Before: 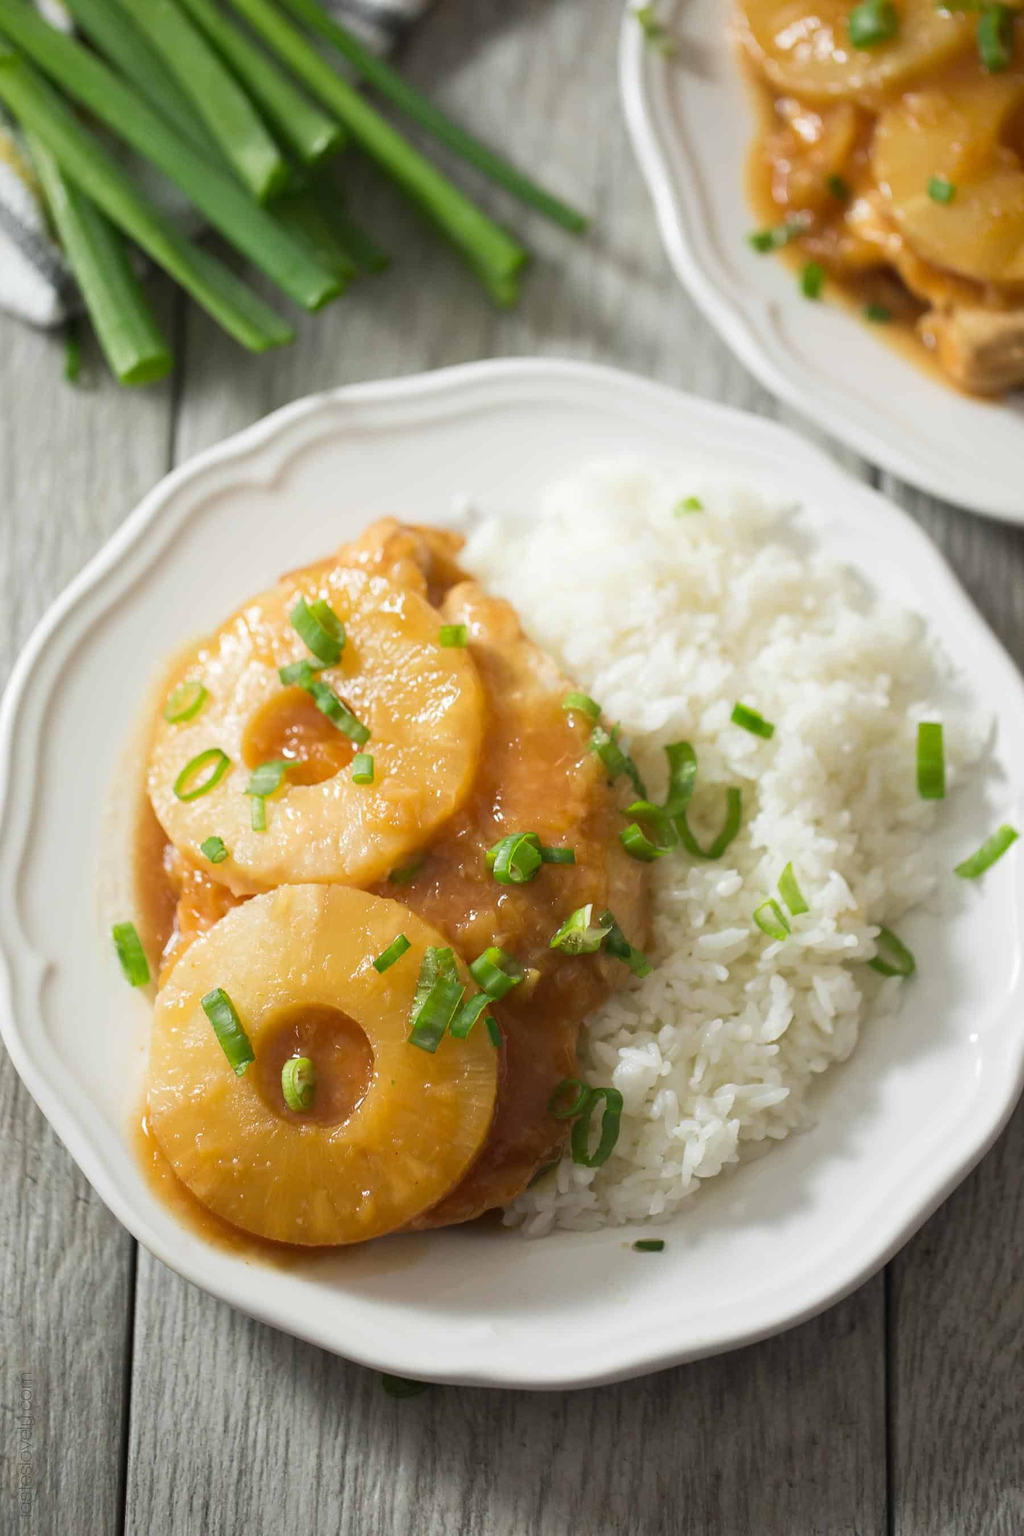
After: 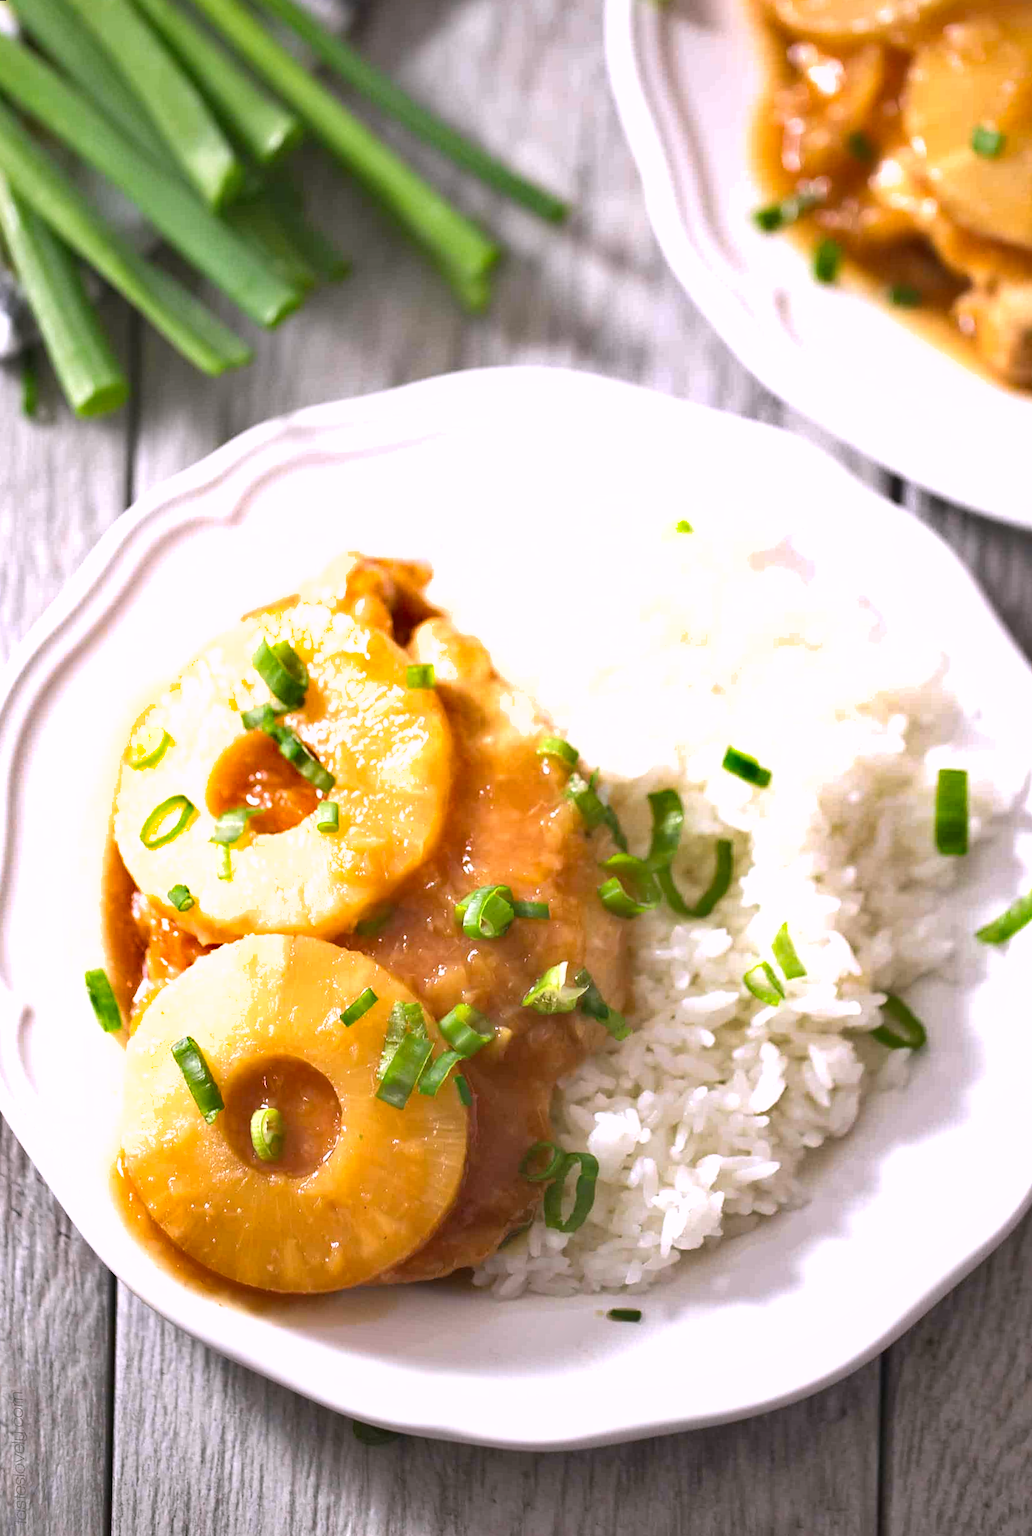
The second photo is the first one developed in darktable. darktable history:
exposure: black level correction 0, exposure 0.7 EV, compensate exposure bias true, compensate highlight preservation false
rotate and perspective: rotation 0.062°, lens shift (vertical) 0.115, lens shift (horizontal) -0.133, crop left 0.047, crop right 0.94, crop top 0.061, crop bottom 0.94
white balance: red 1.066, blue 1.119
shadows and highlights: low approximation 0.01, soften with gaussian
